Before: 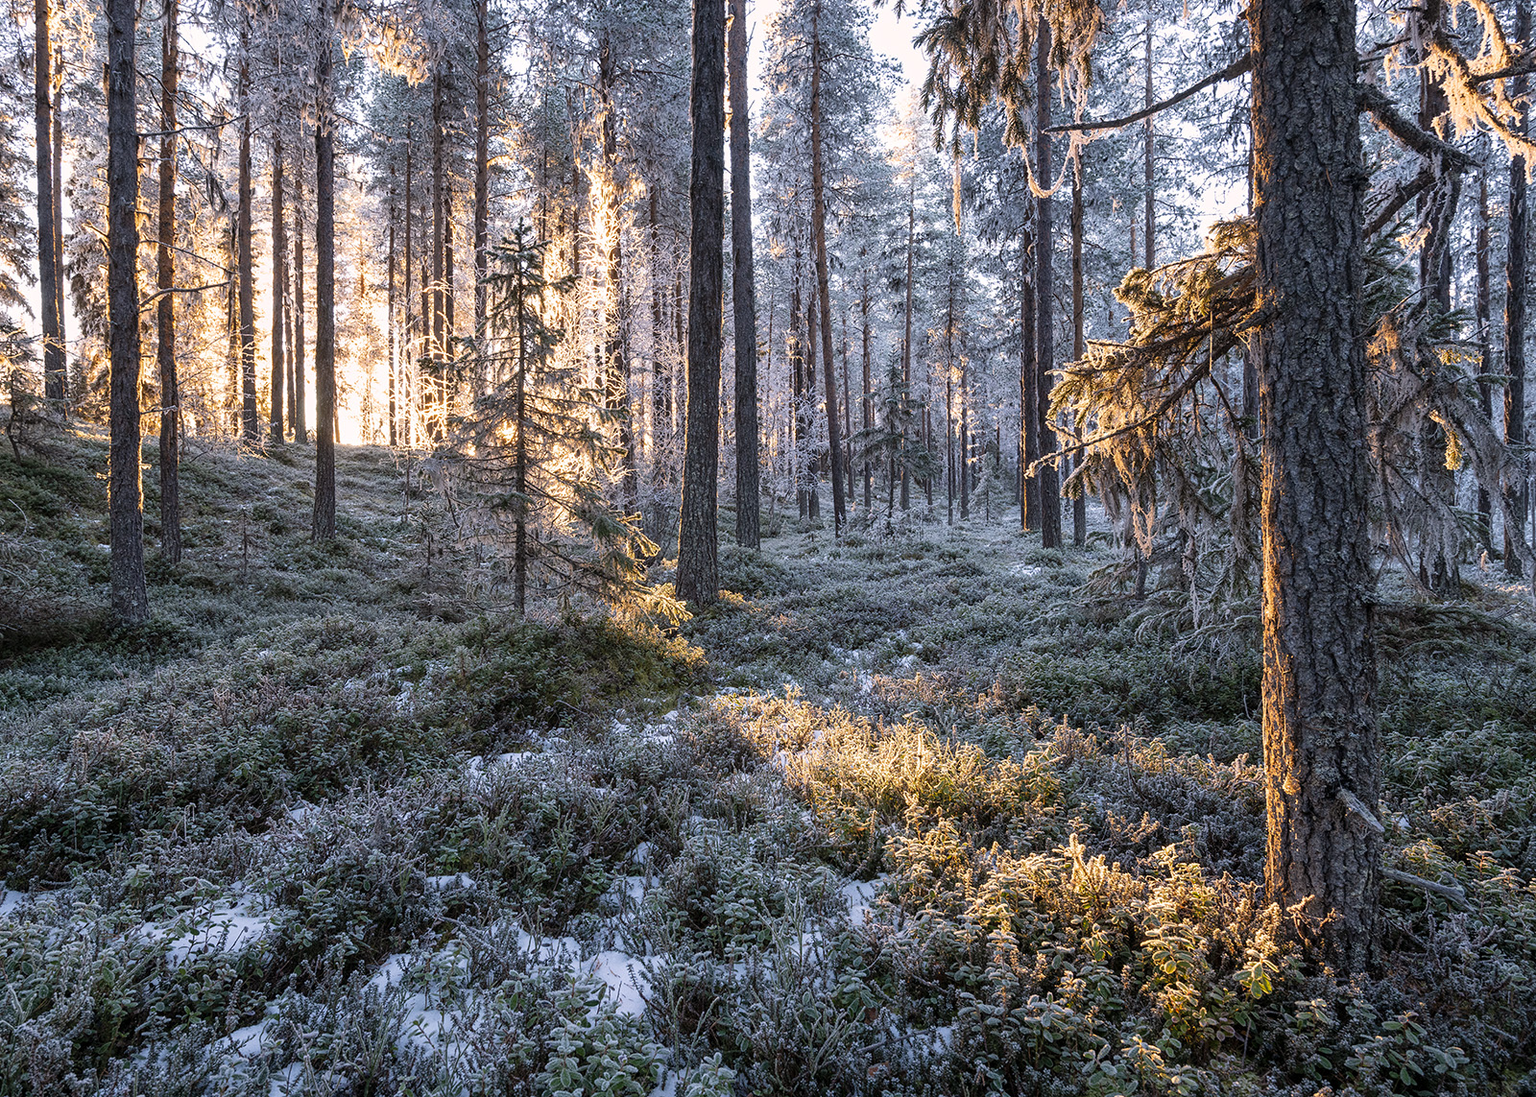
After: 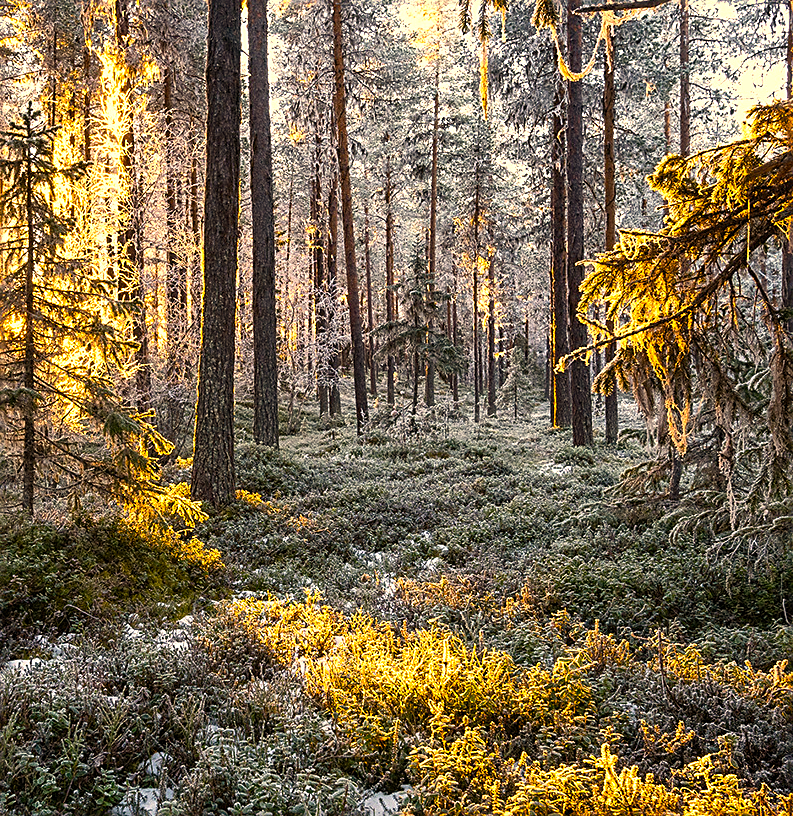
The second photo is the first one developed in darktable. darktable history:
crop: left 32.075%, top 10.976%, right 18.355%, bottom 17.596%
color balance rgb: linear chroma grading › global chroma 9%, perceptual saturation grading › global saturation 36%, perceptual saturation grading › shadows 35%, perceptual brilliance grading › global brilliance 15%, perceptual brilliance grading › shadows -35%, global vibrance 15%
white balance: red 1.123, blue 0.83
sharpen: on, module defaults
